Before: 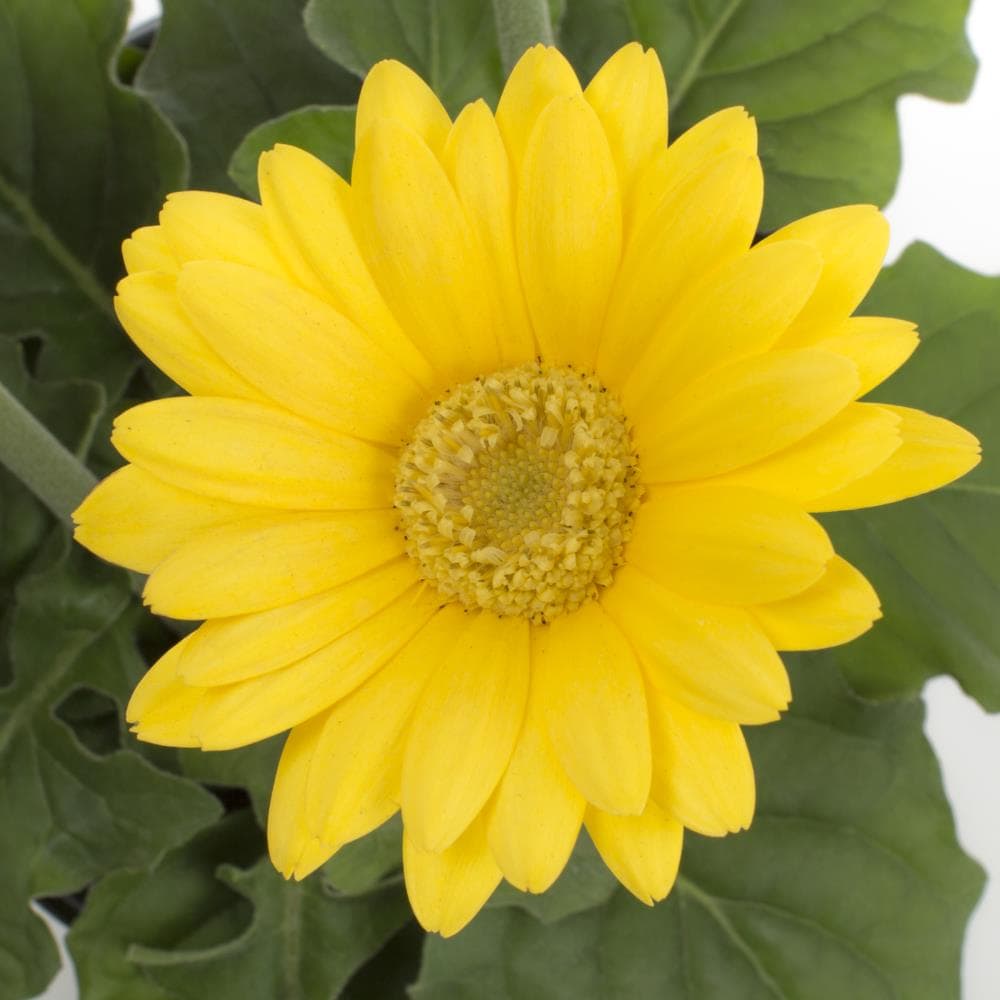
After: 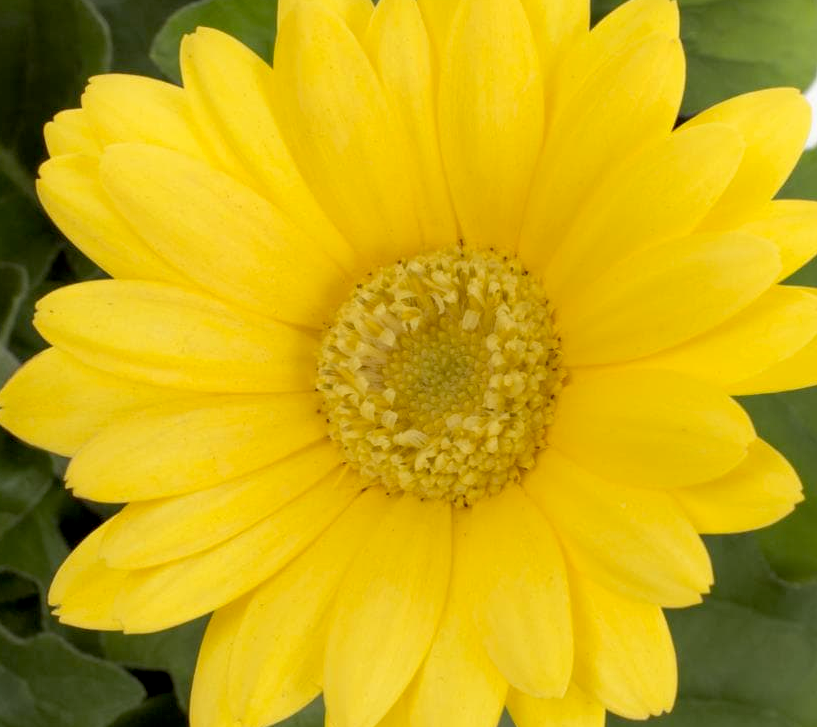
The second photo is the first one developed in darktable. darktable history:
exposure: black level correction 0.011, compensate highlight preservation false
crop: left 7.871%, top 11.788%, right 10.422%, bottom 15.431%
